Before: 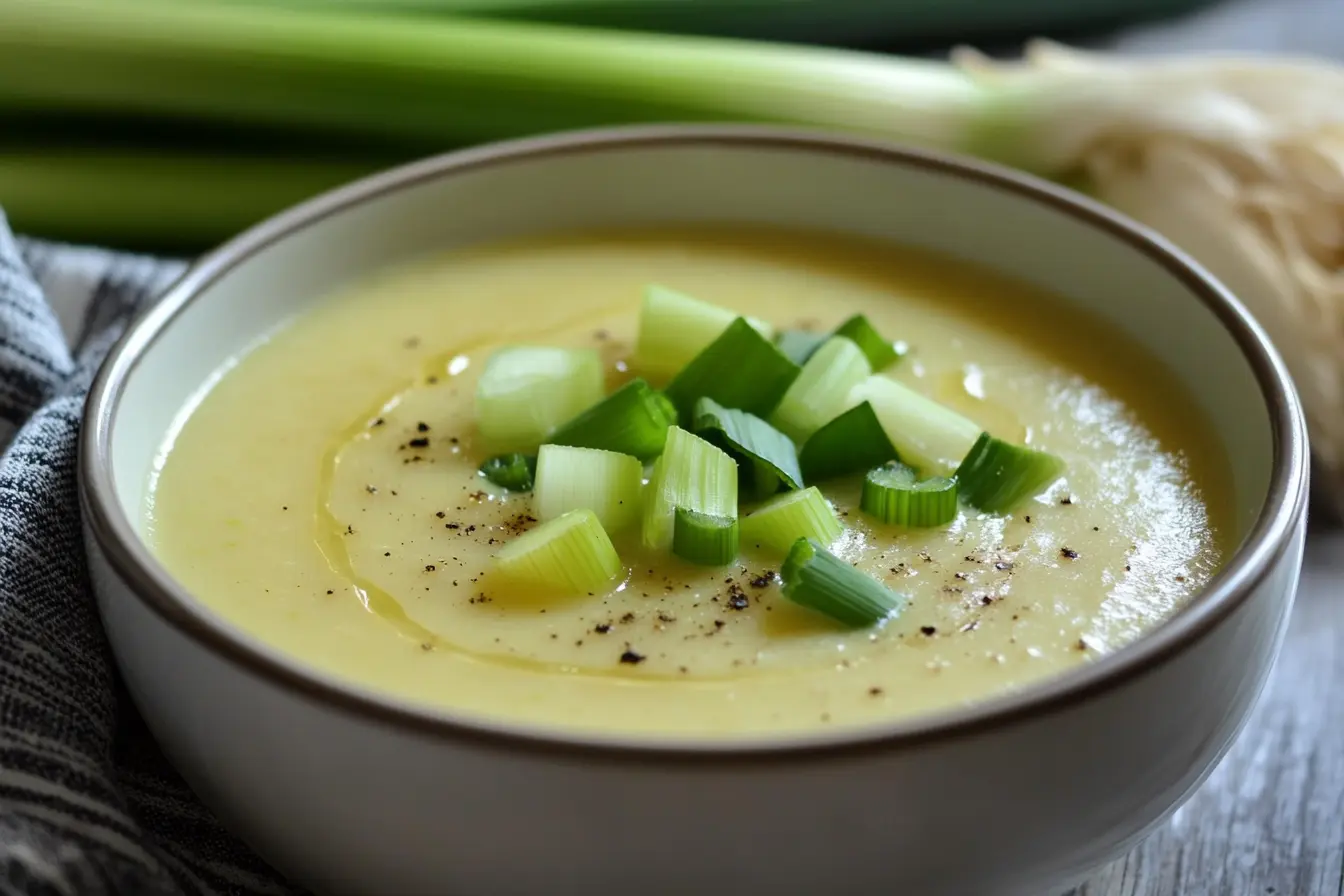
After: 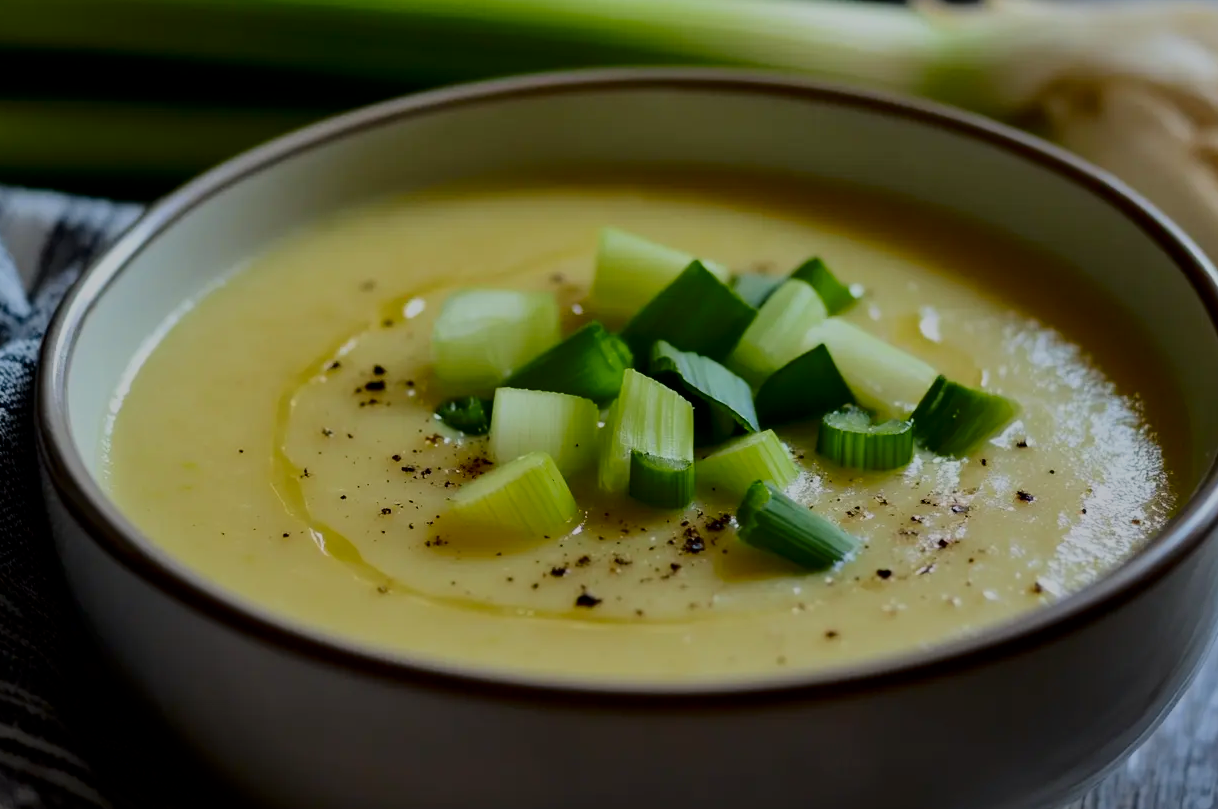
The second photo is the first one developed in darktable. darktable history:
color calibration: output R [1.063, -0.012, -0.003, 0], output G [0, 1.022, 0.021, 0], output B [-0.079, 0.047, 1, 0], illuminant as shot in camera, x 0.358, y 0.373, temperature 4628.91 K, gamut compression 1.7
color correction: highlights b* 2.92
crop: left 3.321%, top 6.417%, right 6.05%, bottom 3.204%
contrast brightness saturation: contrast 0.098, brightness -0.271, saturation 0.135
filmic rgb: black relative exposure -7.12 EV, white relative exposure 5.36 EV, hardness 3.03, color science v6 (2022)
